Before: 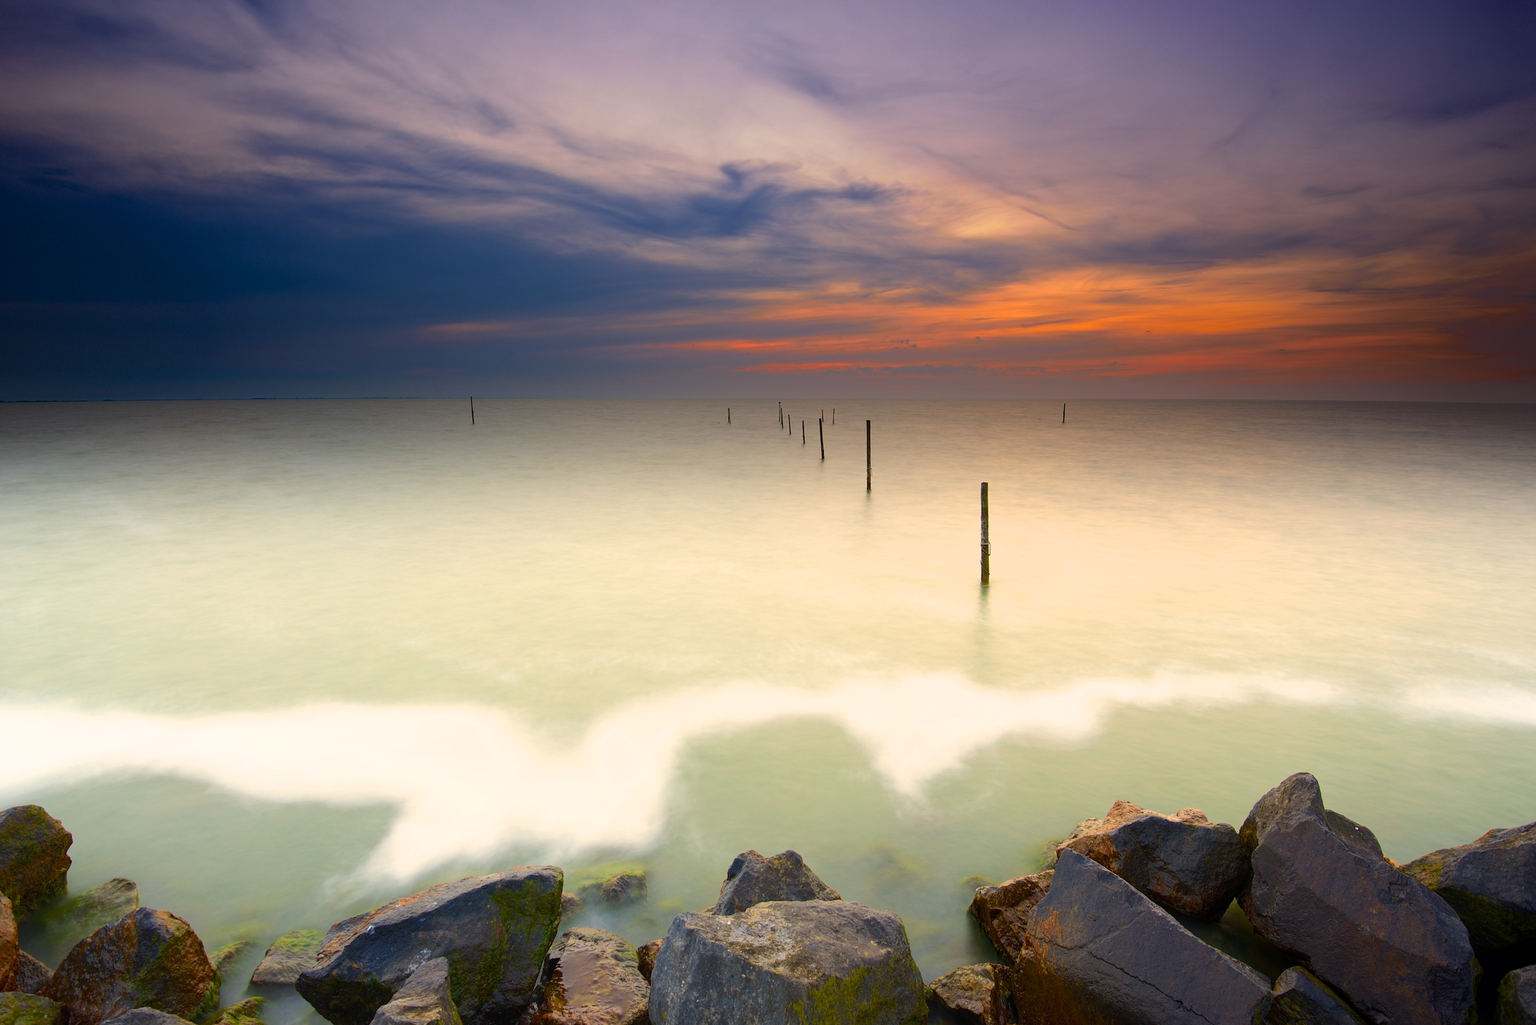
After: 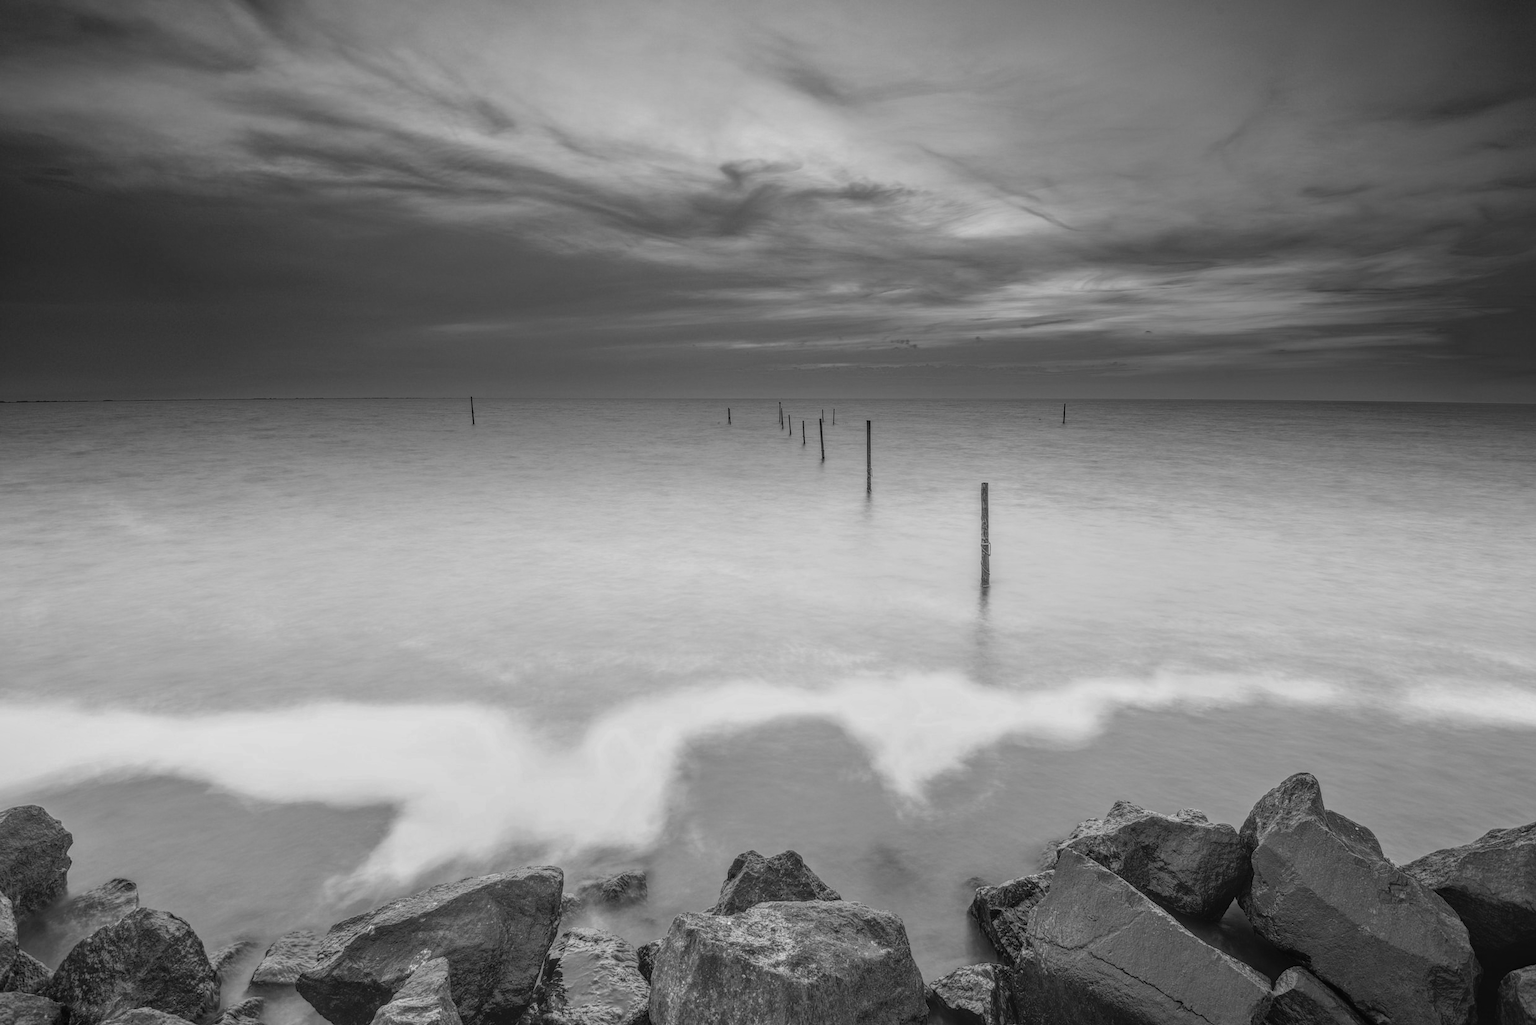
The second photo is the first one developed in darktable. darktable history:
color calibration: output gray [0.18, 0.41, 0.41, 0], gray › normalize channels true, illuminant same as pipeline (D50), adaptation XYZ, x 0.346, y 0.359, gamut compression 0
color balance rgb: perceptual saturation grading › global saturation 20%, perceptual saturation grading › highlights -50%, perceptual saturation grading › shadows 30%
local contrast: highlights 0%, shadows 0%, detail 200%, midtone range 0.25
